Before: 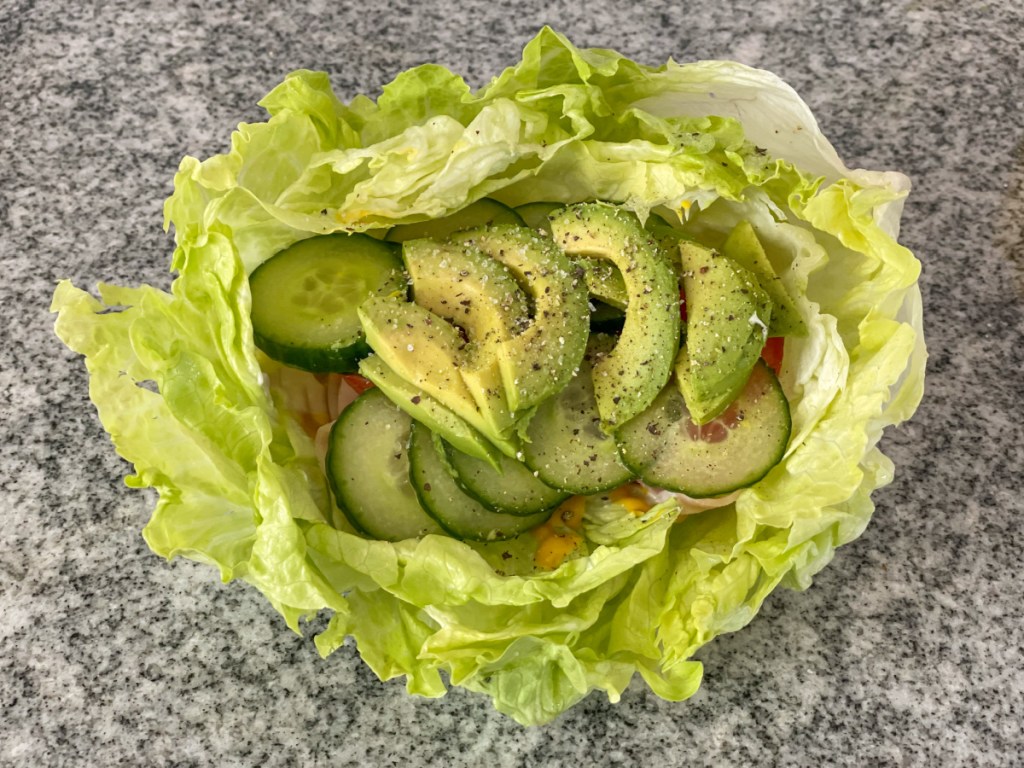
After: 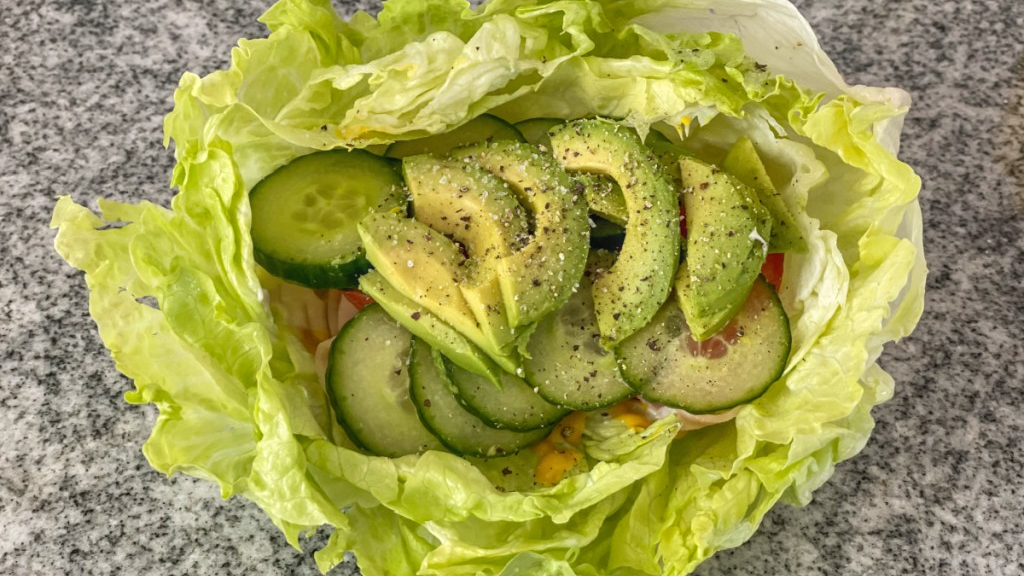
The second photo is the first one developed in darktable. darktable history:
local contrast: detail 109%
crop: top 11.037%, bottom 13.943%
